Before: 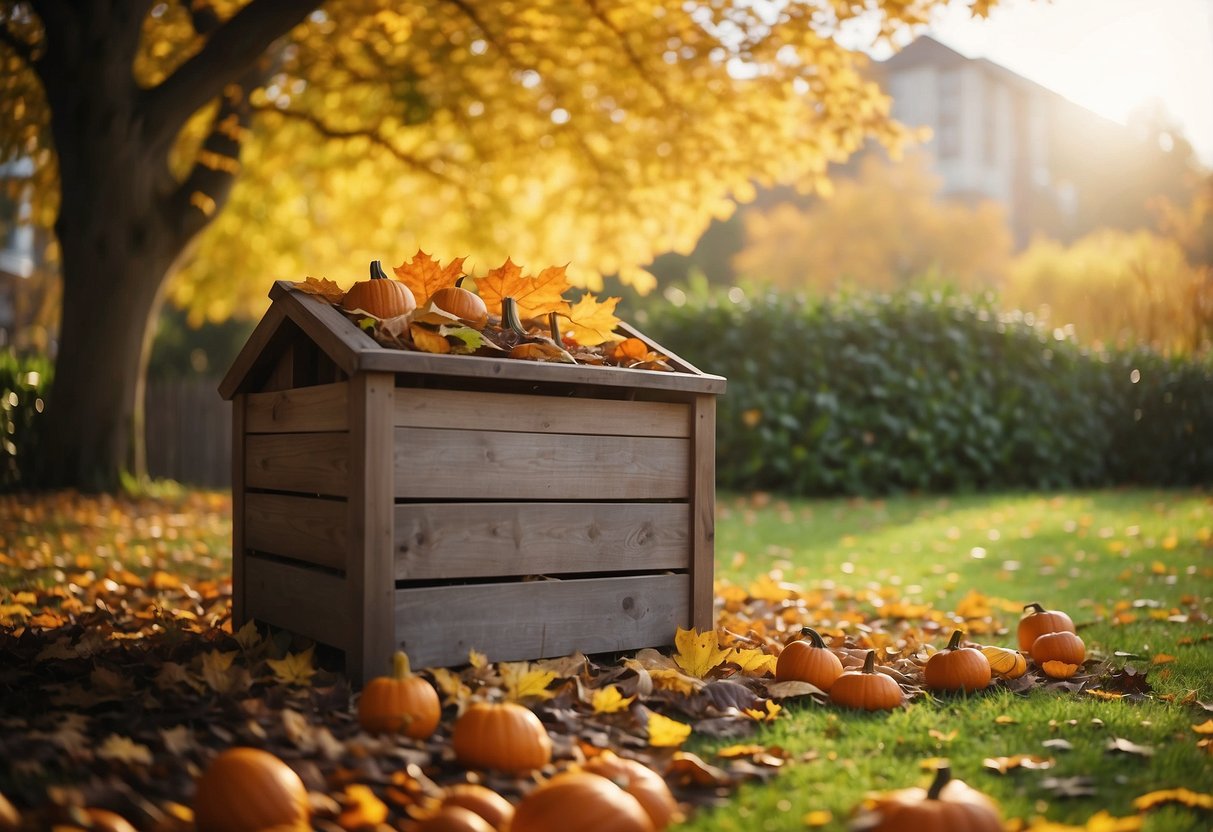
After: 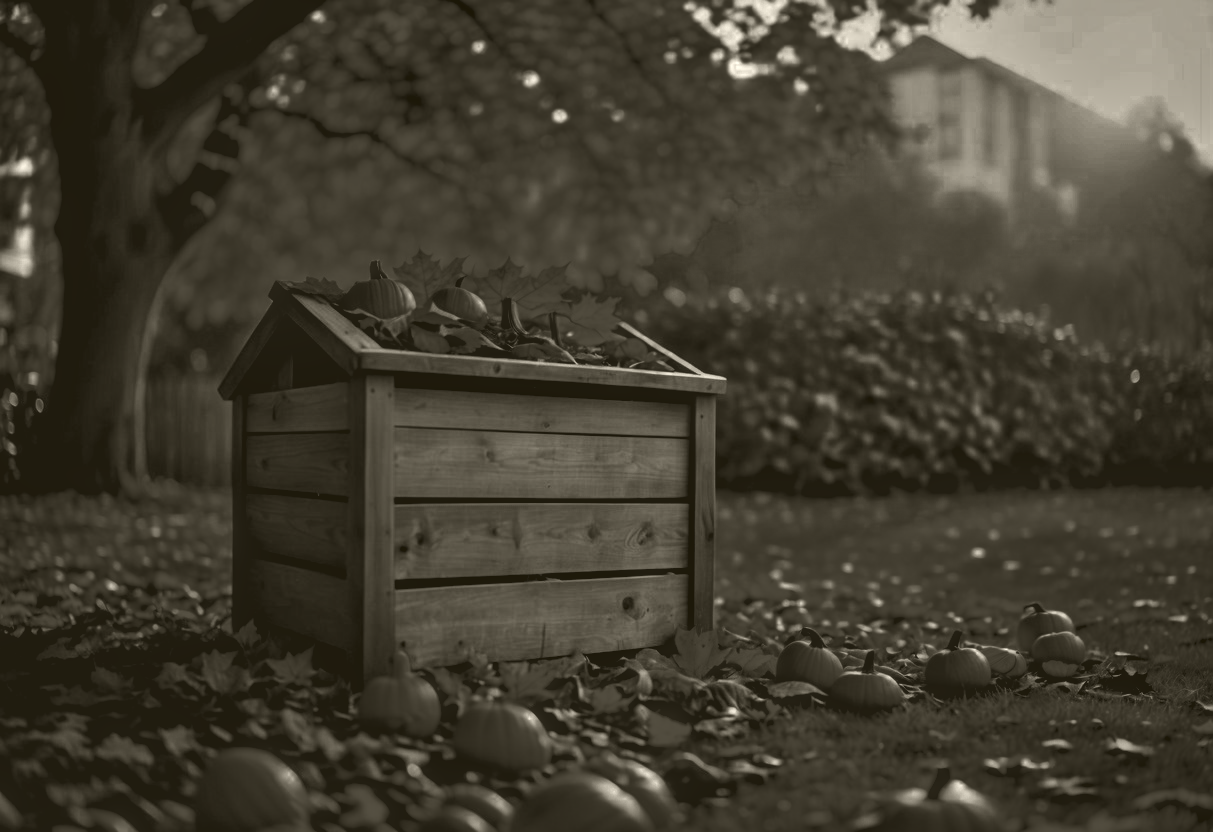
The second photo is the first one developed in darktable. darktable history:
local contrast: detail 130%
color balance rgb: linear chroma grading › global chroma 15%, perceptual saturation grading › global saturation 30%
color zones: curves: ch0 [(0.287, 0.048) (0.493, 0.484) (0.737, 0.816)]; ch1 [(0, 0) (0.143, 0) (0.286, 0) (0.429, 0) (0.571, 0) (0.714, 0) (0.857, 0)]
contrast equalizer: octaves 7, y [[0.48, 0.654, 0.731, 0.706, 0.772, 0.382], [0.55 ×6], [0 ×6], [0 ×6], [0 ×6]] | blend: blend mode normal, opacity 100%; mask: uniform (no mask)
colorize: hue 41.44°, saturation 22%, source mix 60%, lightness 10.61%
